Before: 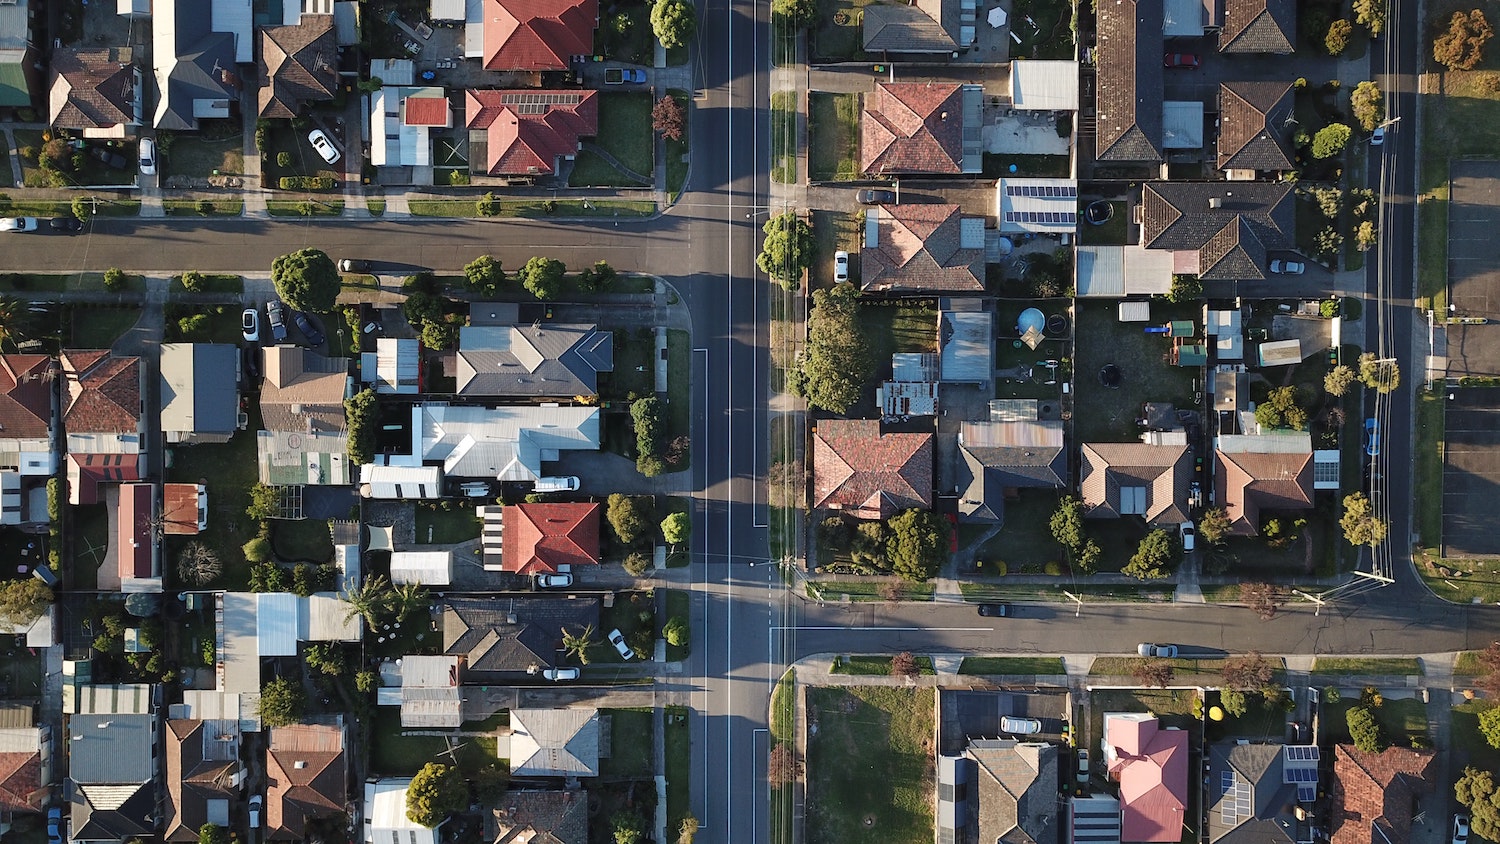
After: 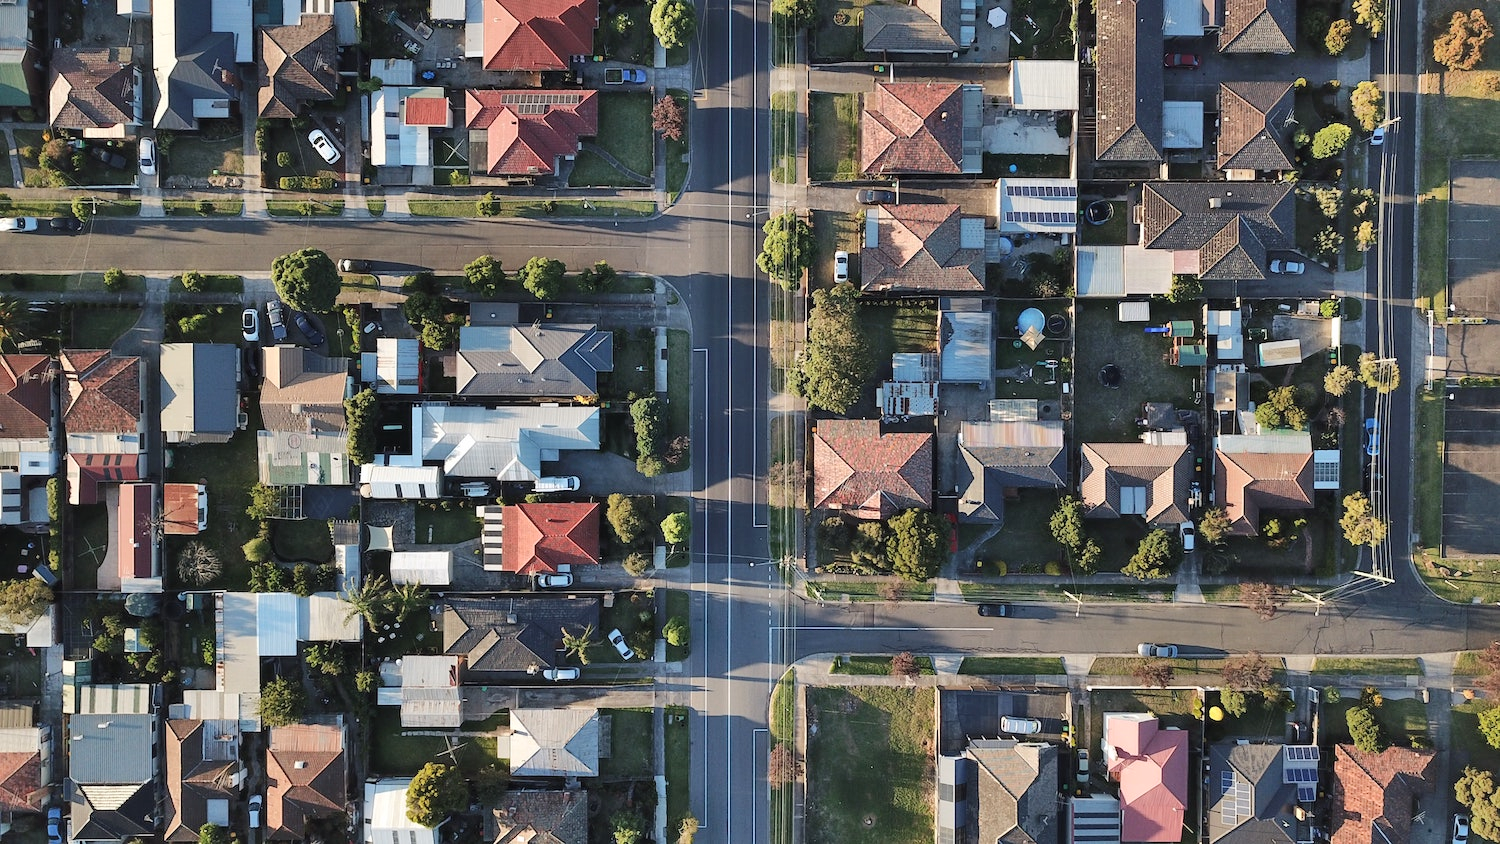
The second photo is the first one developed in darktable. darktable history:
shadows and highlights: shadows 74.79, highlights -60.92, soften with gaussian
